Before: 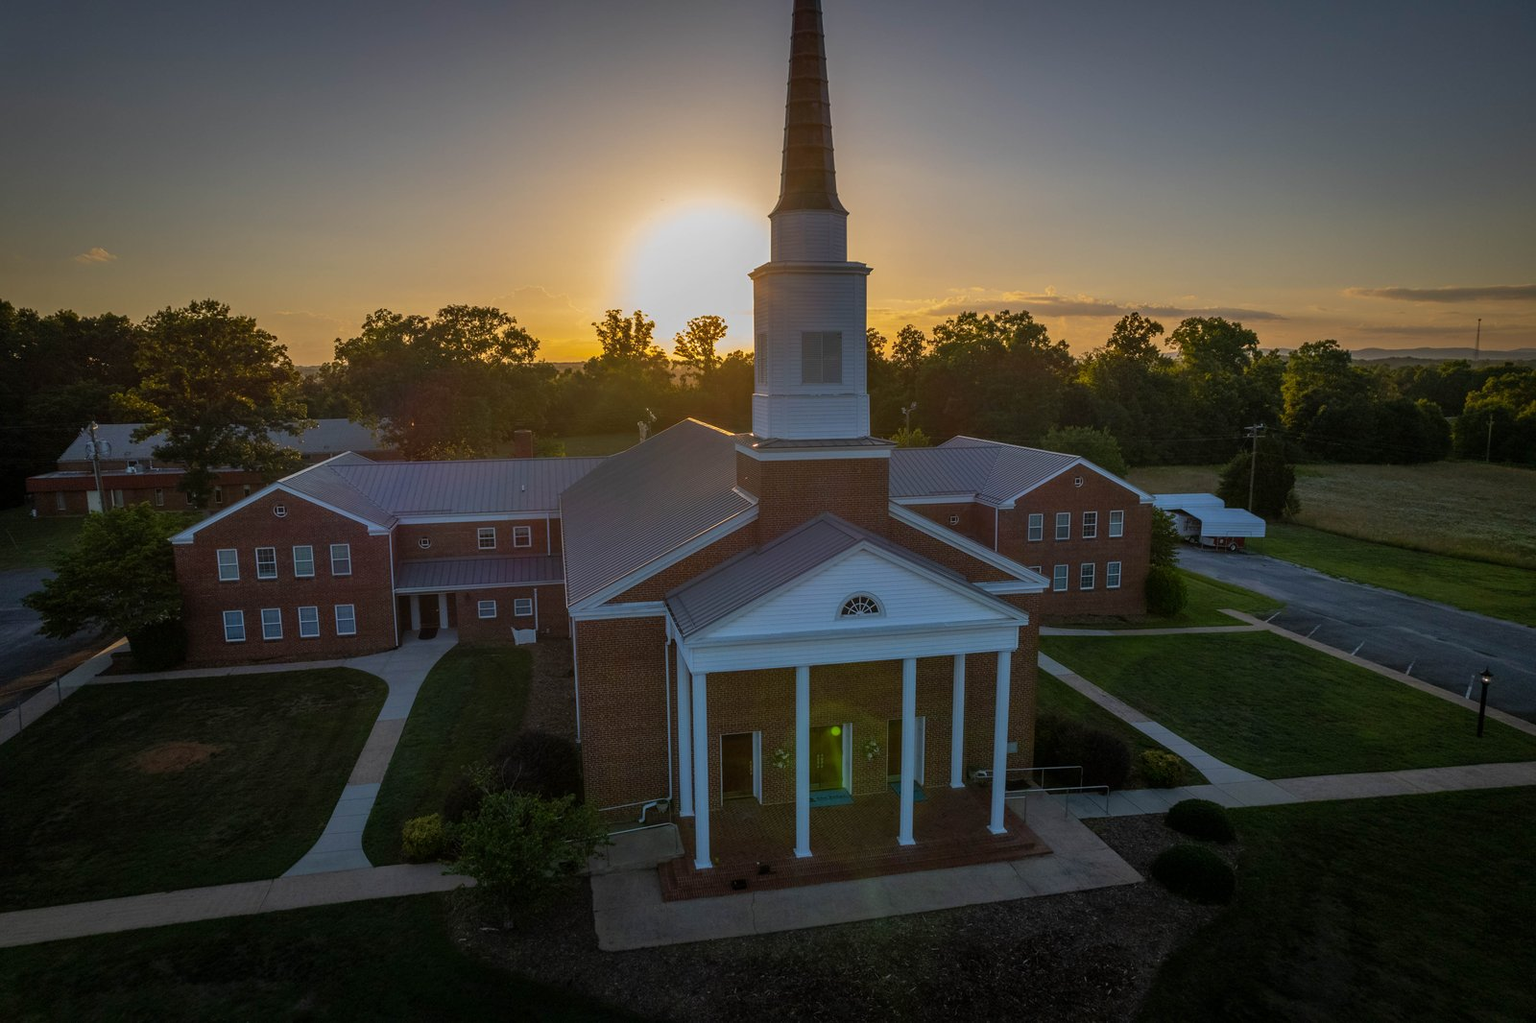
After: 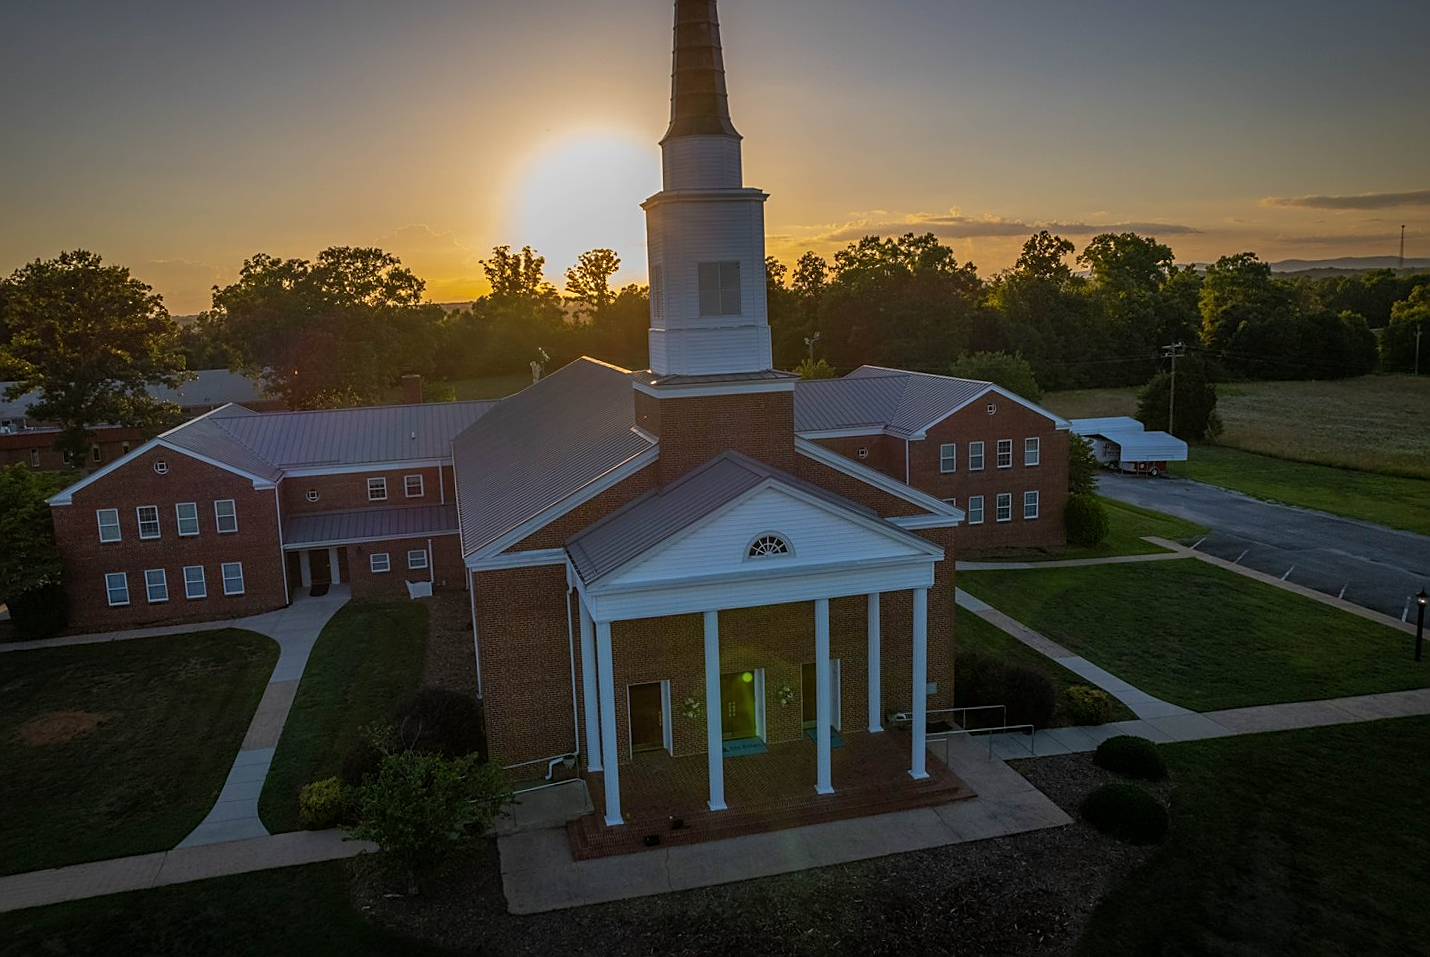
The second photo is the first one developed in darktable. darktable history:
crop and rotate: angle 1.93°, left 6.098%, top 5.675%
sharpen: on, module defaults
